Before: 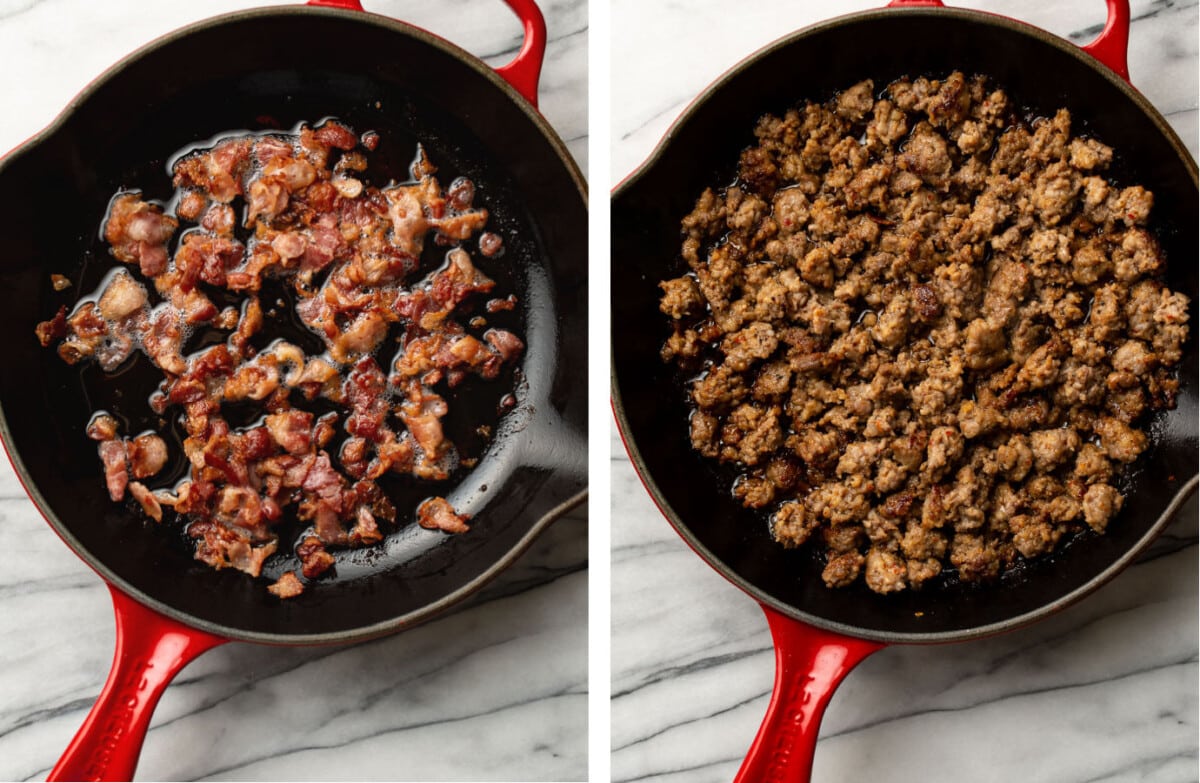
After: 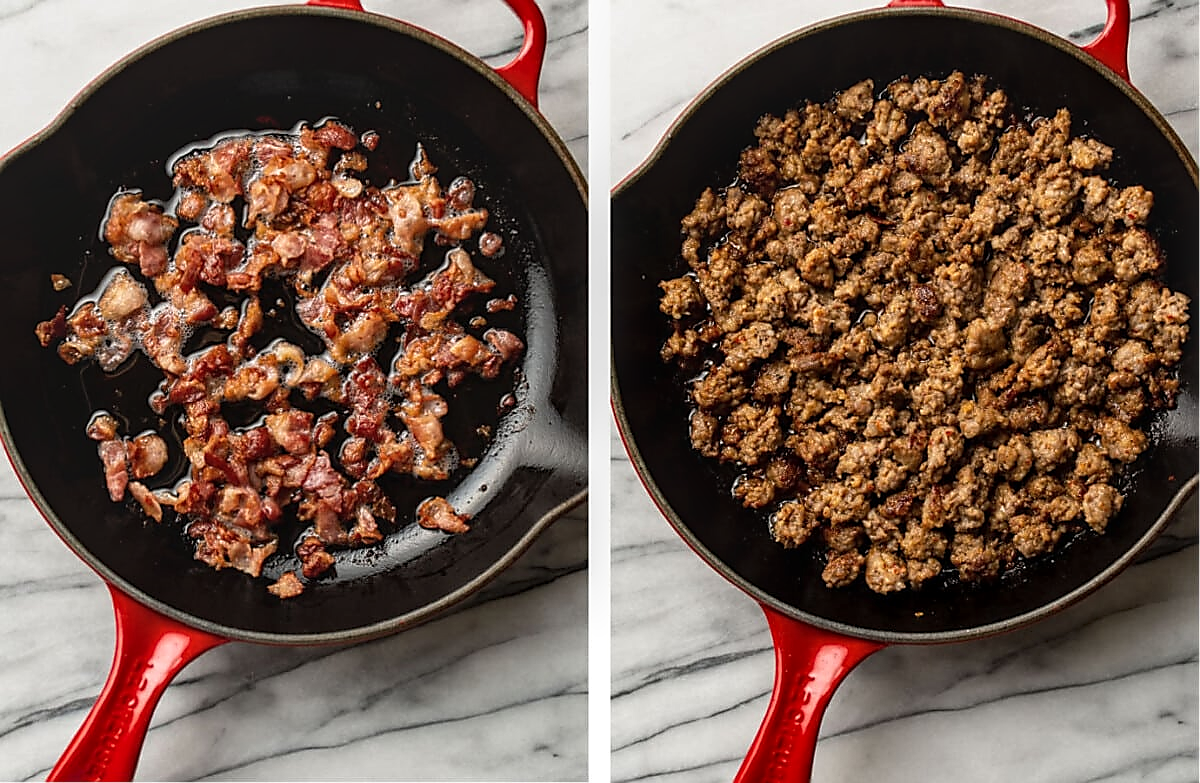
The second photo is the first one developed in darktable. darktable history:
local contrast: on, module defaults
sharpen: radius 1.364, amount 1.257, threshold 0.827
